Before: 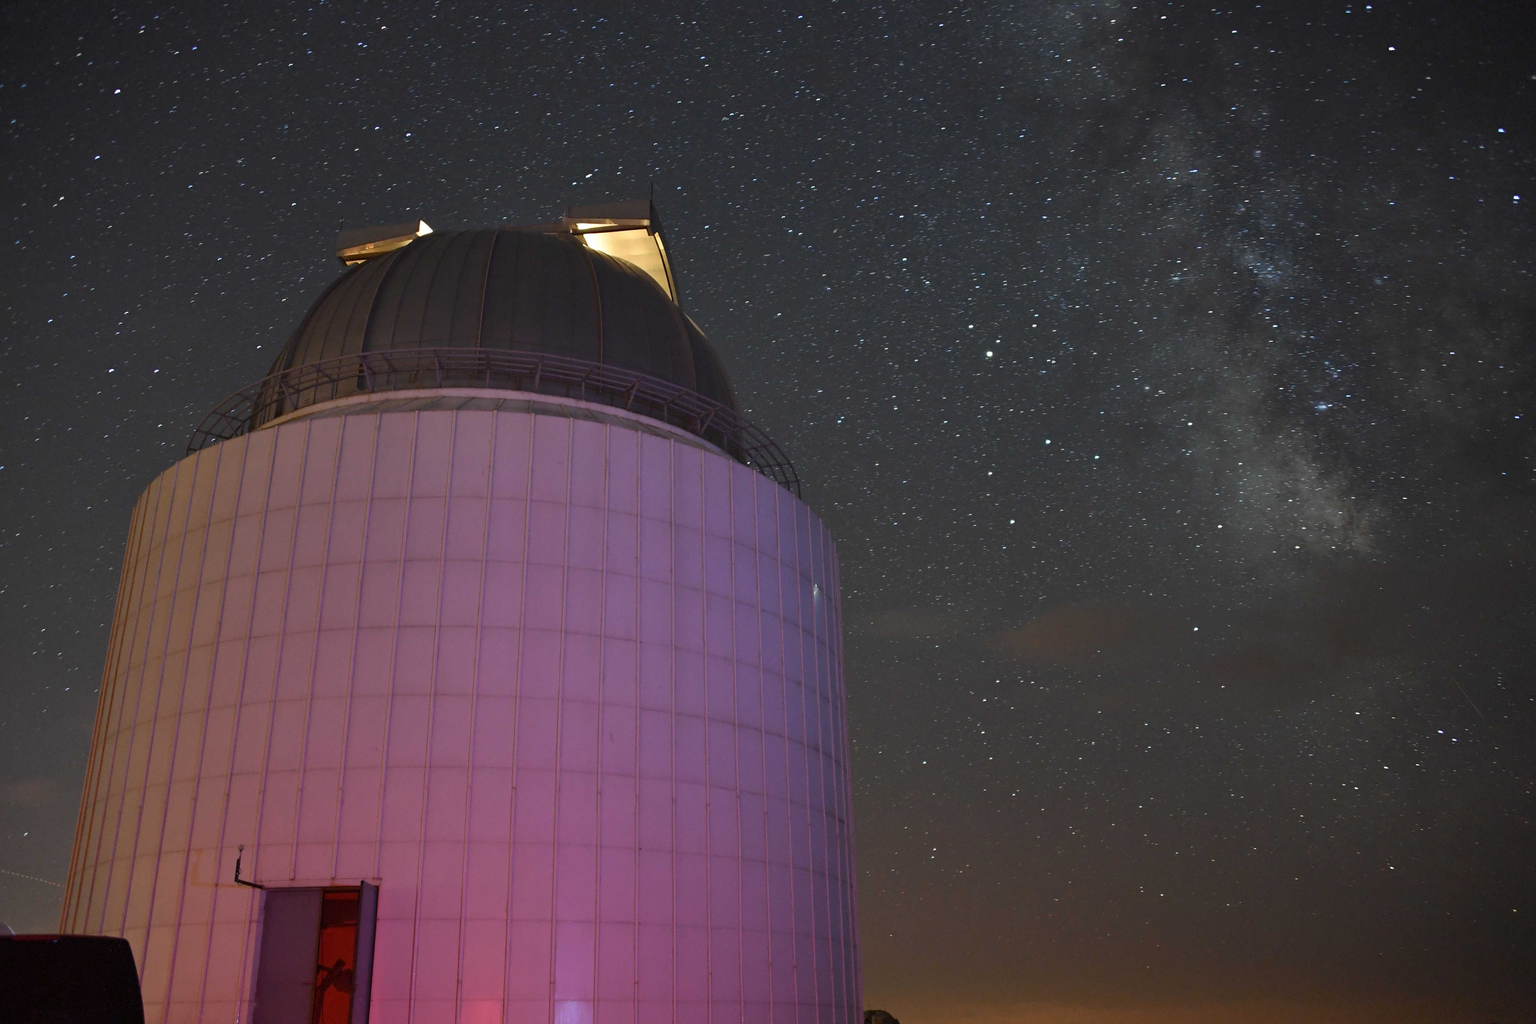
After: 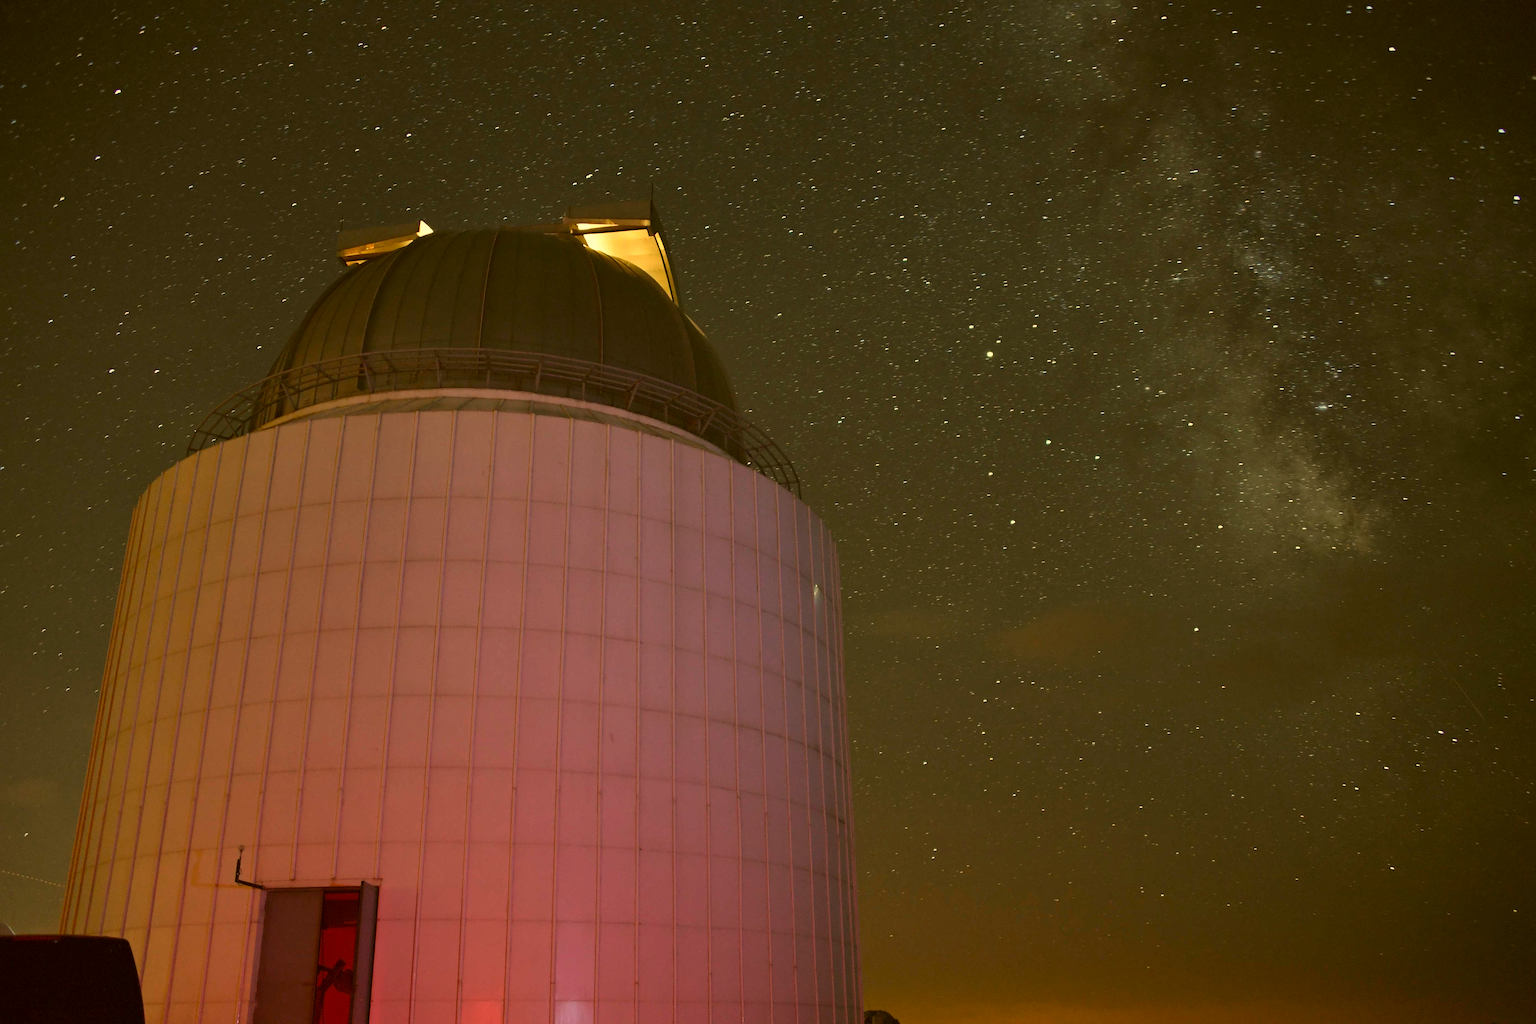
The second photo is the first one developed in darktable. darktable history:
vibrance: on, module defaults
color correction: highlights a* -1.43, highlights b* 10.12, shadows a* 0.395, shadows b* 19.35
white balance: red 1.123, blue 0.83
